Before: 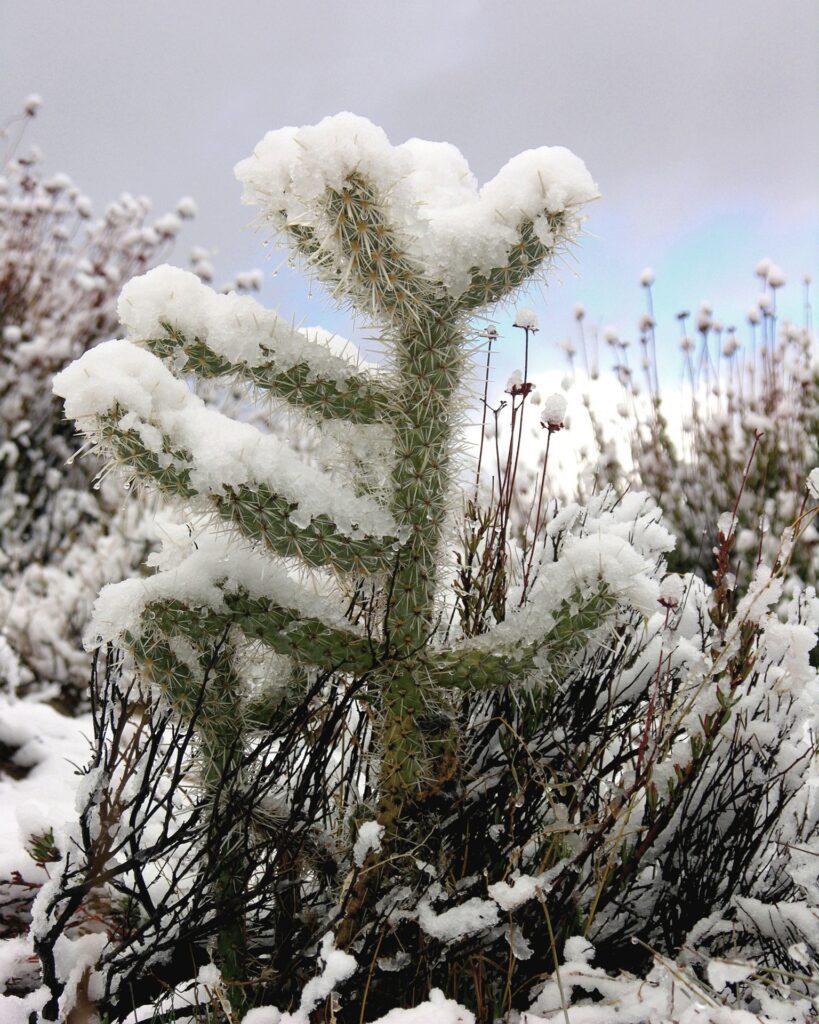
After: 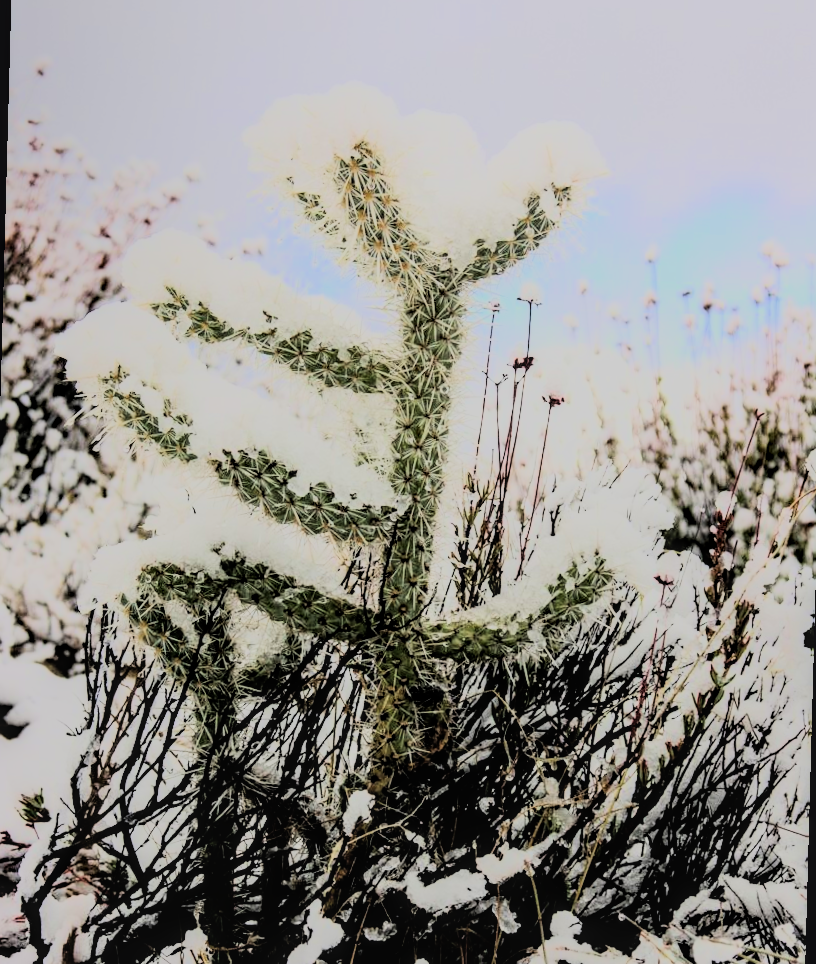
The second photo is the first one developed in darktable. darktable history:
rotate and perspective: rotation 1.57°, crop left 0.018, crop right 0.982, crop top 0.039, crop bottom 0.961
color correction: saturation 0.98
rgb curve: curves: ch0 [(0, 0) (0.21, 0.15) (0.24, 0.21) (0.5, 0.75) (0.75, 0.96) (0.89, 0.99) (1, 1)]; ch1 [(0, 0.02) (0.21, 0.13) (0.25, 0.2) (0.5, 0.67) (0.75, 0.9) (0.89, 0.97) (1, 1)]; ch2 [(0, 0.02) (0.21, 0.13) (0.25, 0.2) (0.5, 0.67) (0.75, 0.9) (0.89, 0.97) (1, 1)], compensate middle gray true
filmic rgb: black relative exposure -7.15 EV, white relative exposure 5.36 EV, hardness 3.02, color science v6 (2022)
local contrast: on, module defaults
